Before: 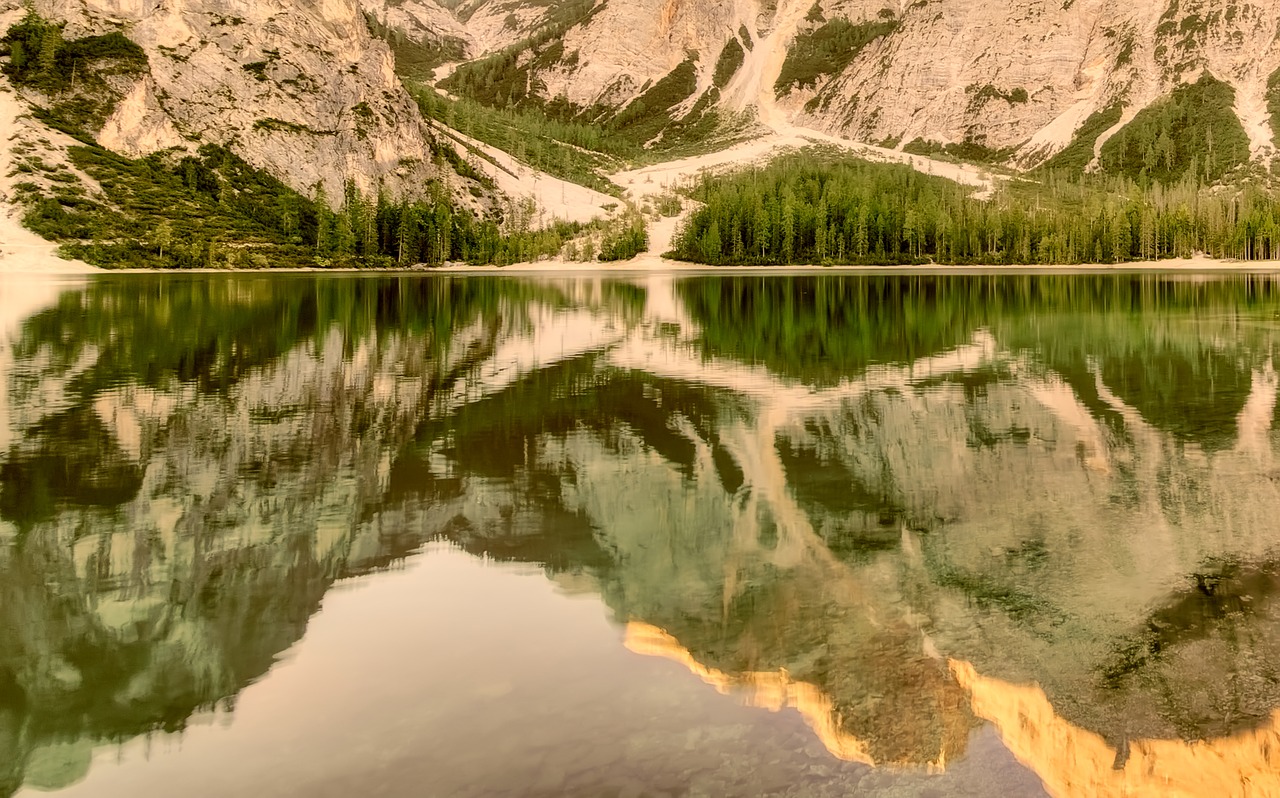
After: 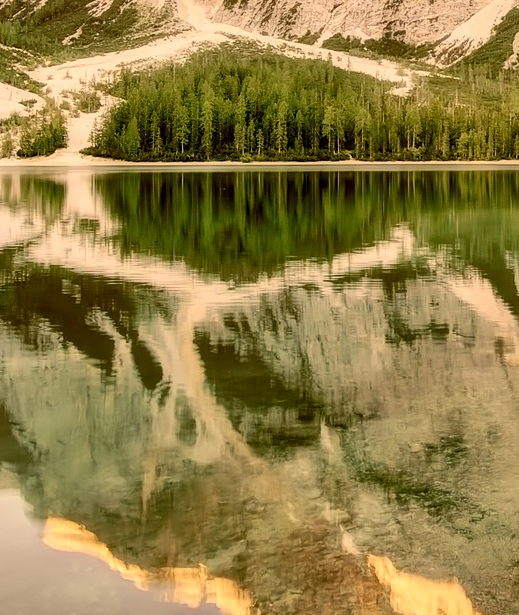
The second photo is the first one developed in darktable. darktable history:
crop: left 45.41%, top 13.06%, right 14.013%, bottom 9.803%
local contrast: mode bilateral grid, contrast 20, coarseness 51, detail 141%, midtone range 0.2
tone equalizer: smoothing diameter 2.16%, edges refinement/feathering 22.76, mask exposure compensation -1.57 EV, filter diffusion 5
